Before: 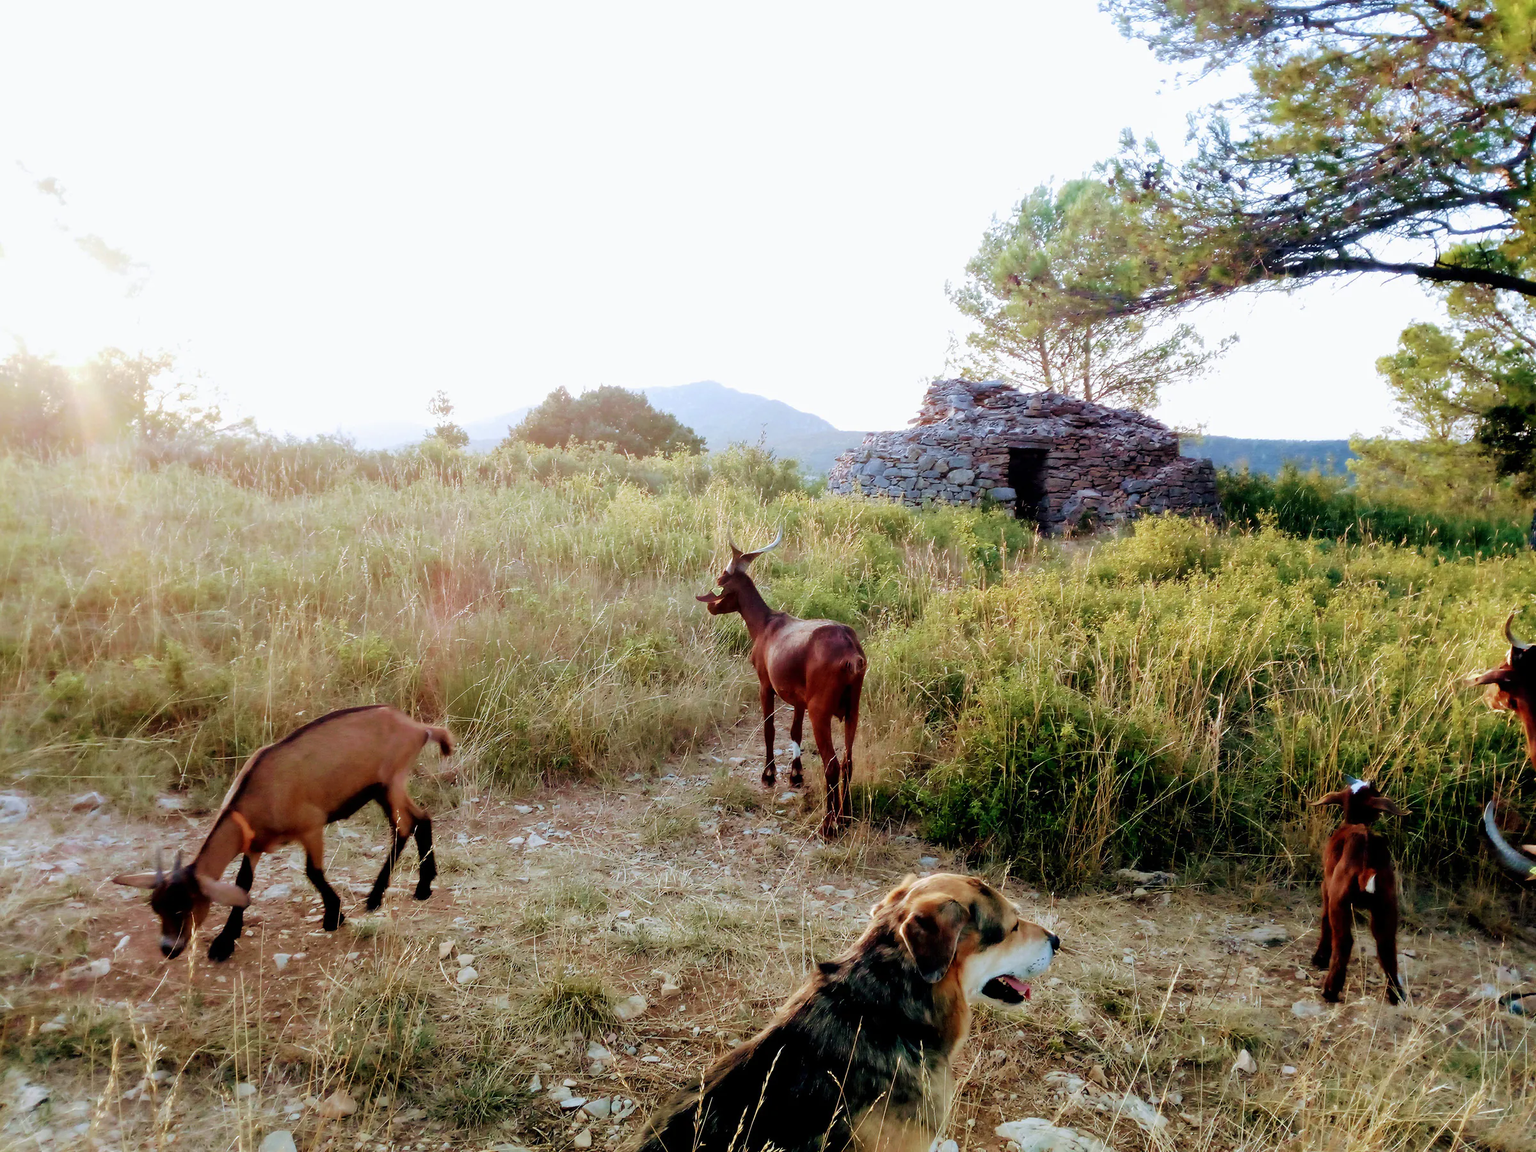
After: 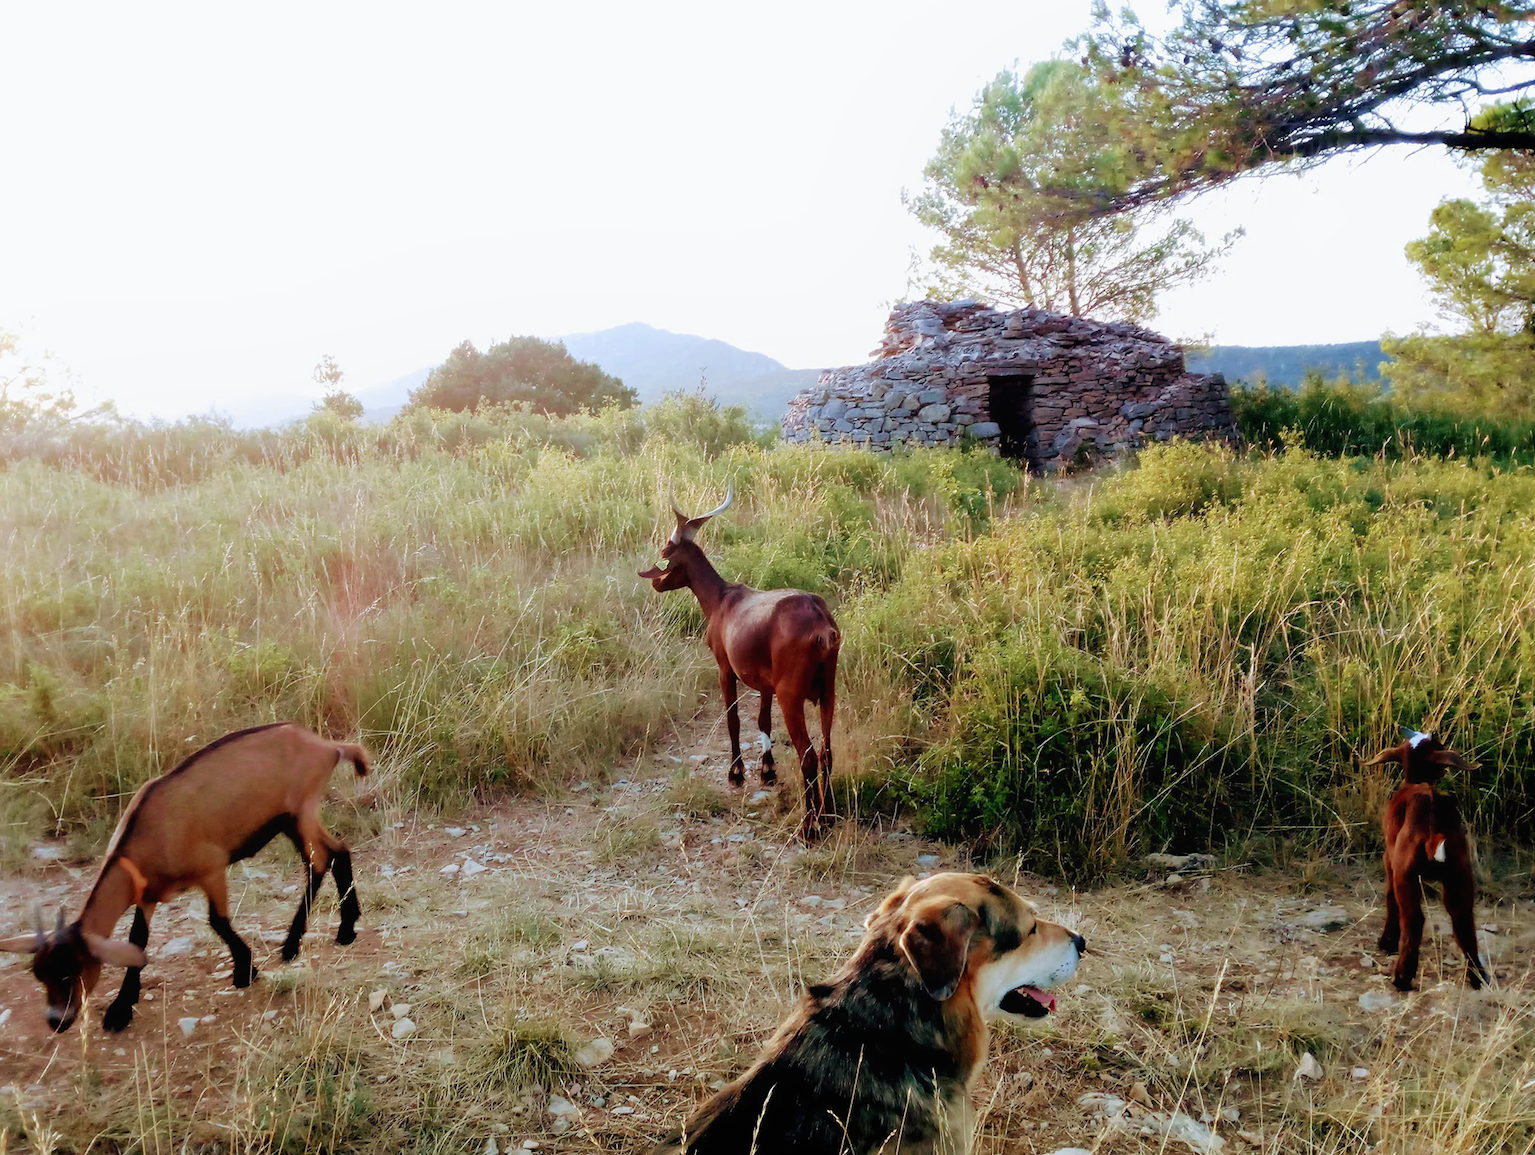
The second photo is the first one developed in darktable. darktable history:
crop and rotate: angle 3.91°, left 5.972%, top 5.708%
local contrast: mode bilateral grid, contrast 99, coarseness 99, detail 89%, midtone range 0.2
